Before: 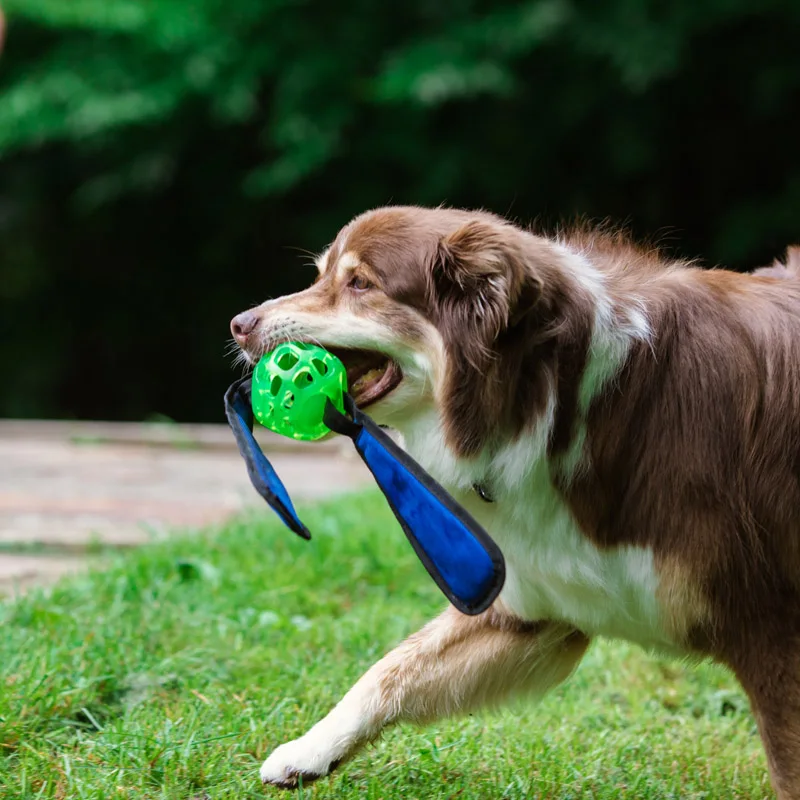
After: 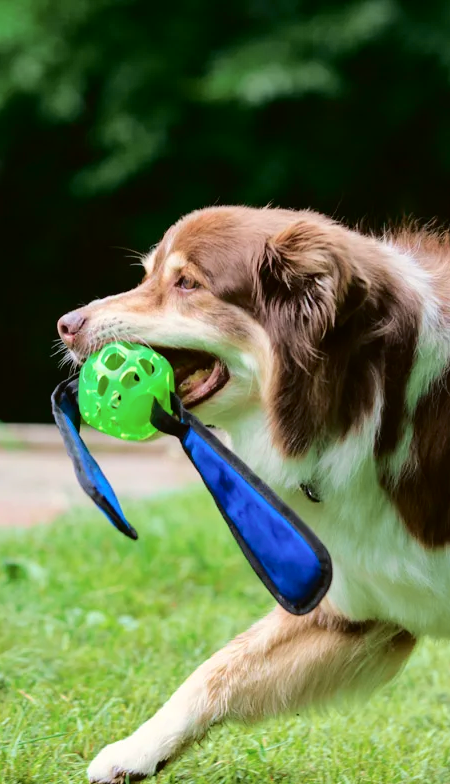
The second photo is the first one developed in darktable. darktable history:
tone curve: curves: ch0 [(0, 0.01) (0.052, 0.045) (0.136, 0.133) (0.275, 0.35) (0.43, 0.54) (0.676, 0.751) (0.89, 0.919) (1, 1)]; ch1 [(0, 0) (0.094, 0.081) (0.285, 0.299) (0.385, 0.403) (0.447, 0.429) (0.495, 0.496) (0.544, 0.552) (0.589, 0.612) (0.722, 0.728) (1, 1)]; ch2 [(0, 0) (0.257, 0.217) (0.43, 0.421) (0.498, 0.507) (0.531, 0.544) (0.56, 0.579) (0.625, 0.642) (1, 1)], color space Lab, independent channels, preserve colors none
crop: left 21.687%, right 22.014%, bottom 0.007%
tone equalizer: -7 EV 0.113 EV, edges refinement/feathering 500, mask exposure compensation -1.57 EV, preserve details no
color calibration: illuminant same as pipeline (D50), adaptation XYZ, x 0.345, y 0.357, temperature 5003.2 K, saturation algorithm version 1 (2020)
